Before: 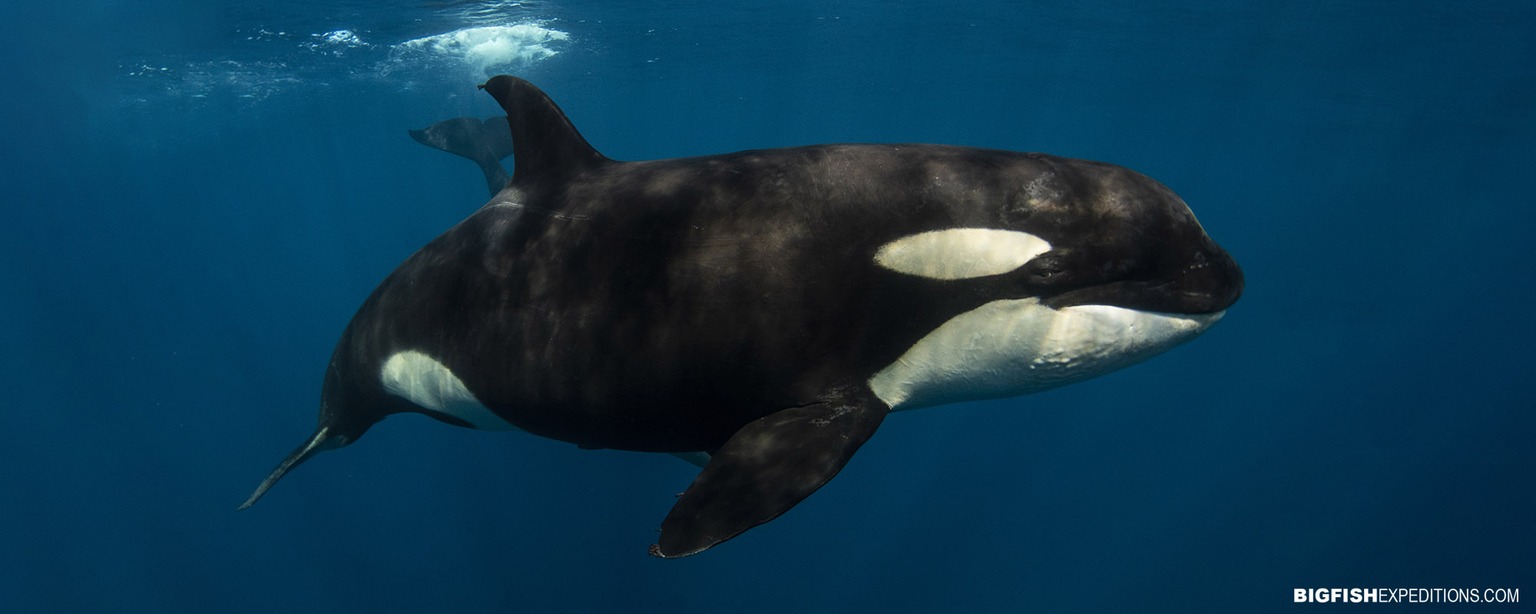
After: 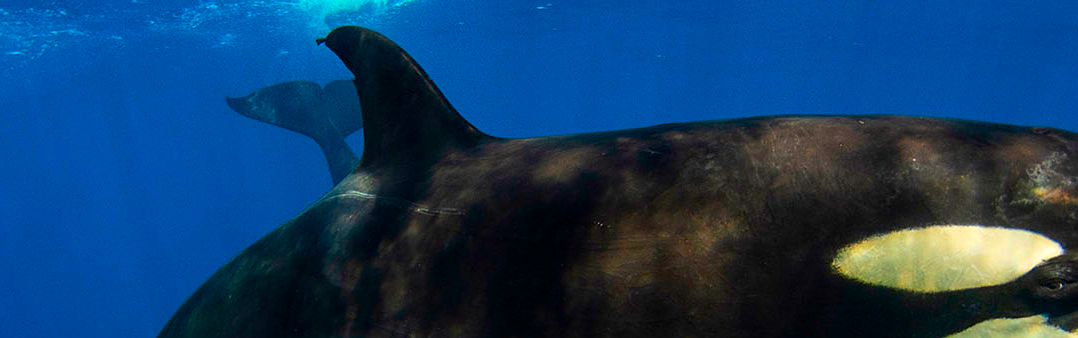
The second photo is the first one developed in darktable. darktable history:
crop: left 15.306%, top 9.065%, right 30.789%, bottom 48.638%
contrast equalizer: octaves 7, y [[0.6 ×6], [0.55 ×6], [0 ×6], [0 ×6], [0 ×6]], mix 0.3
color correction: saturation 2.15
sharpen: radius 1.272, amount 0.305, threshold 0
